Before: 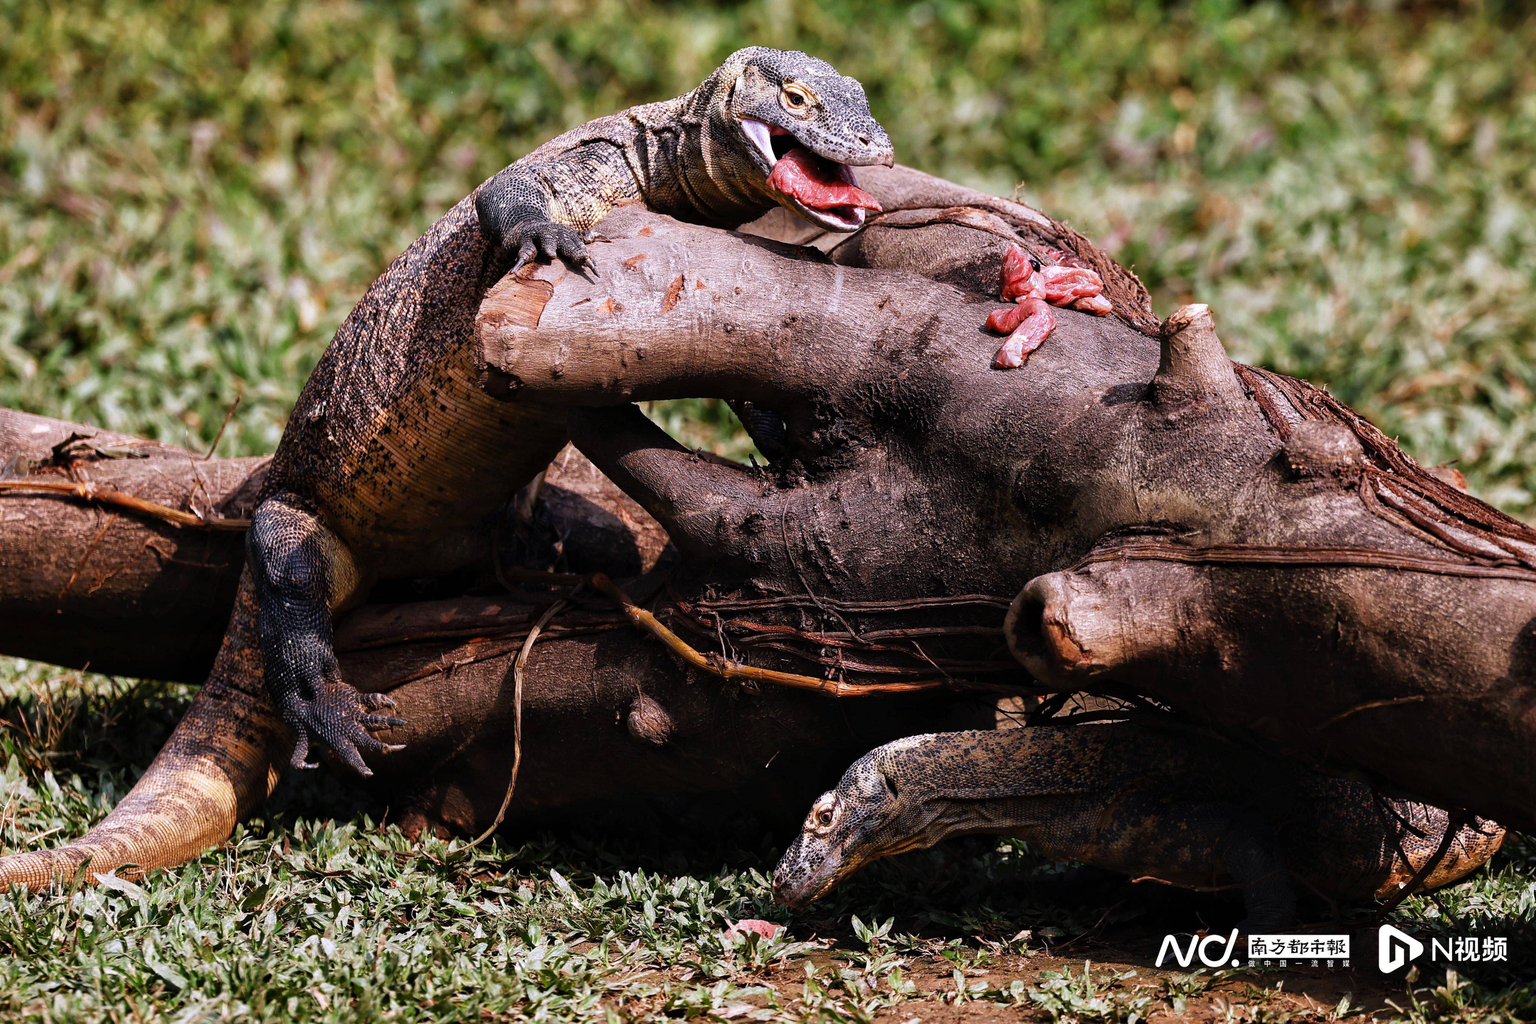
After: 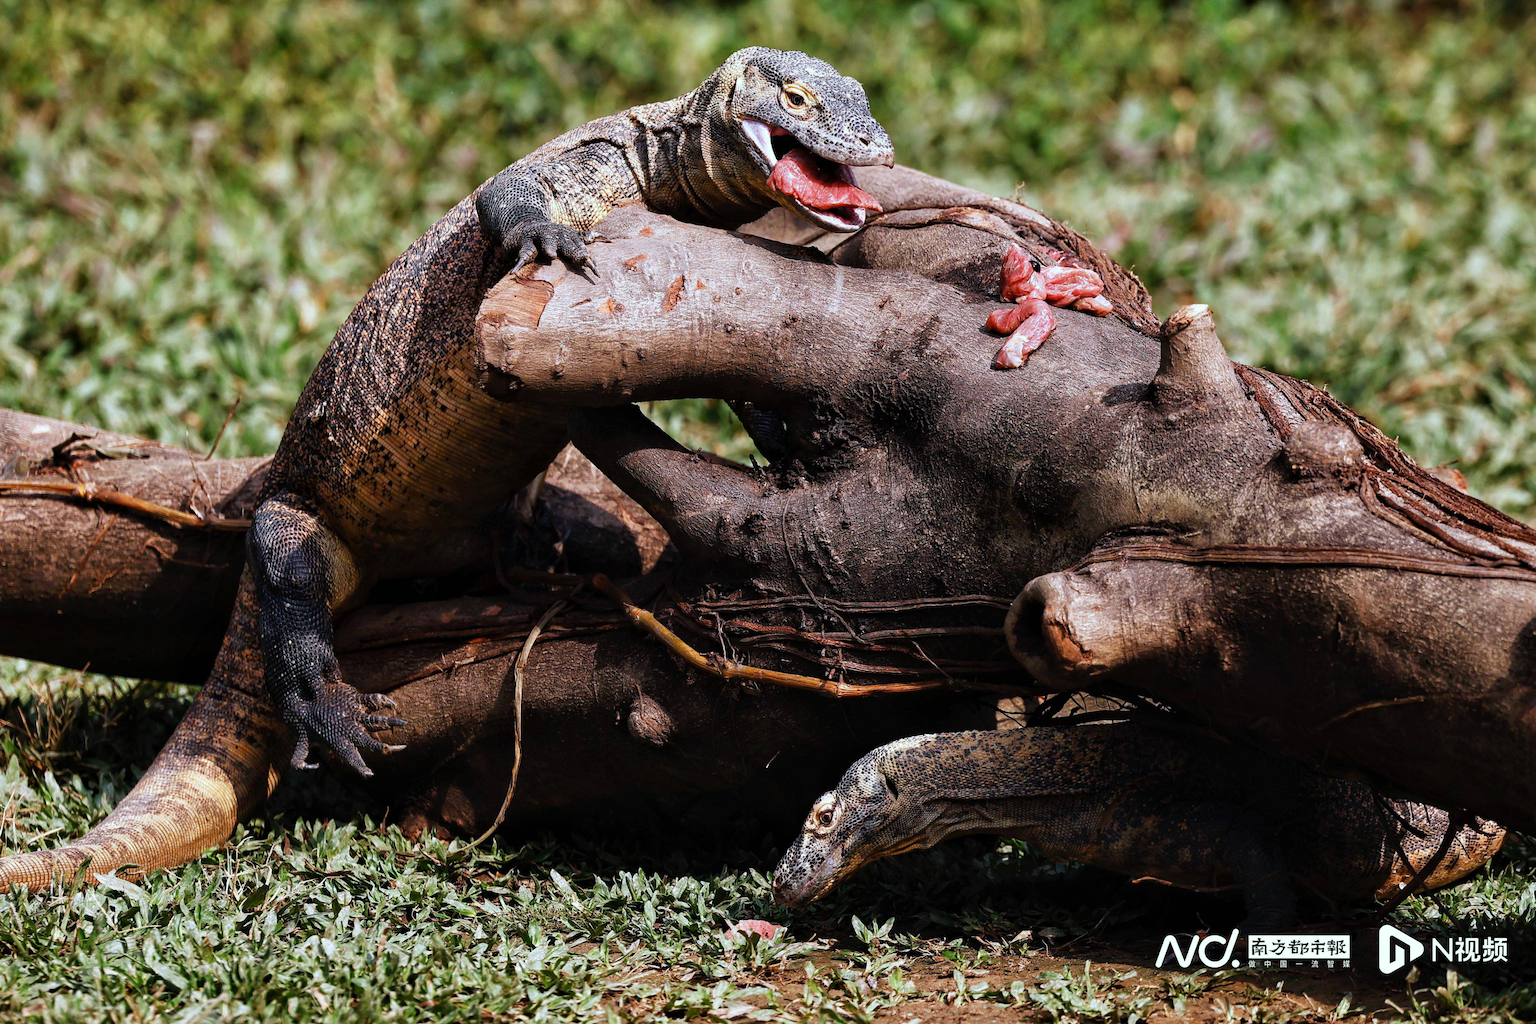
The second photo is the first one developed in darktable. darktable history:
color correction: highlights a* -6.85, highlights b* 0.828
